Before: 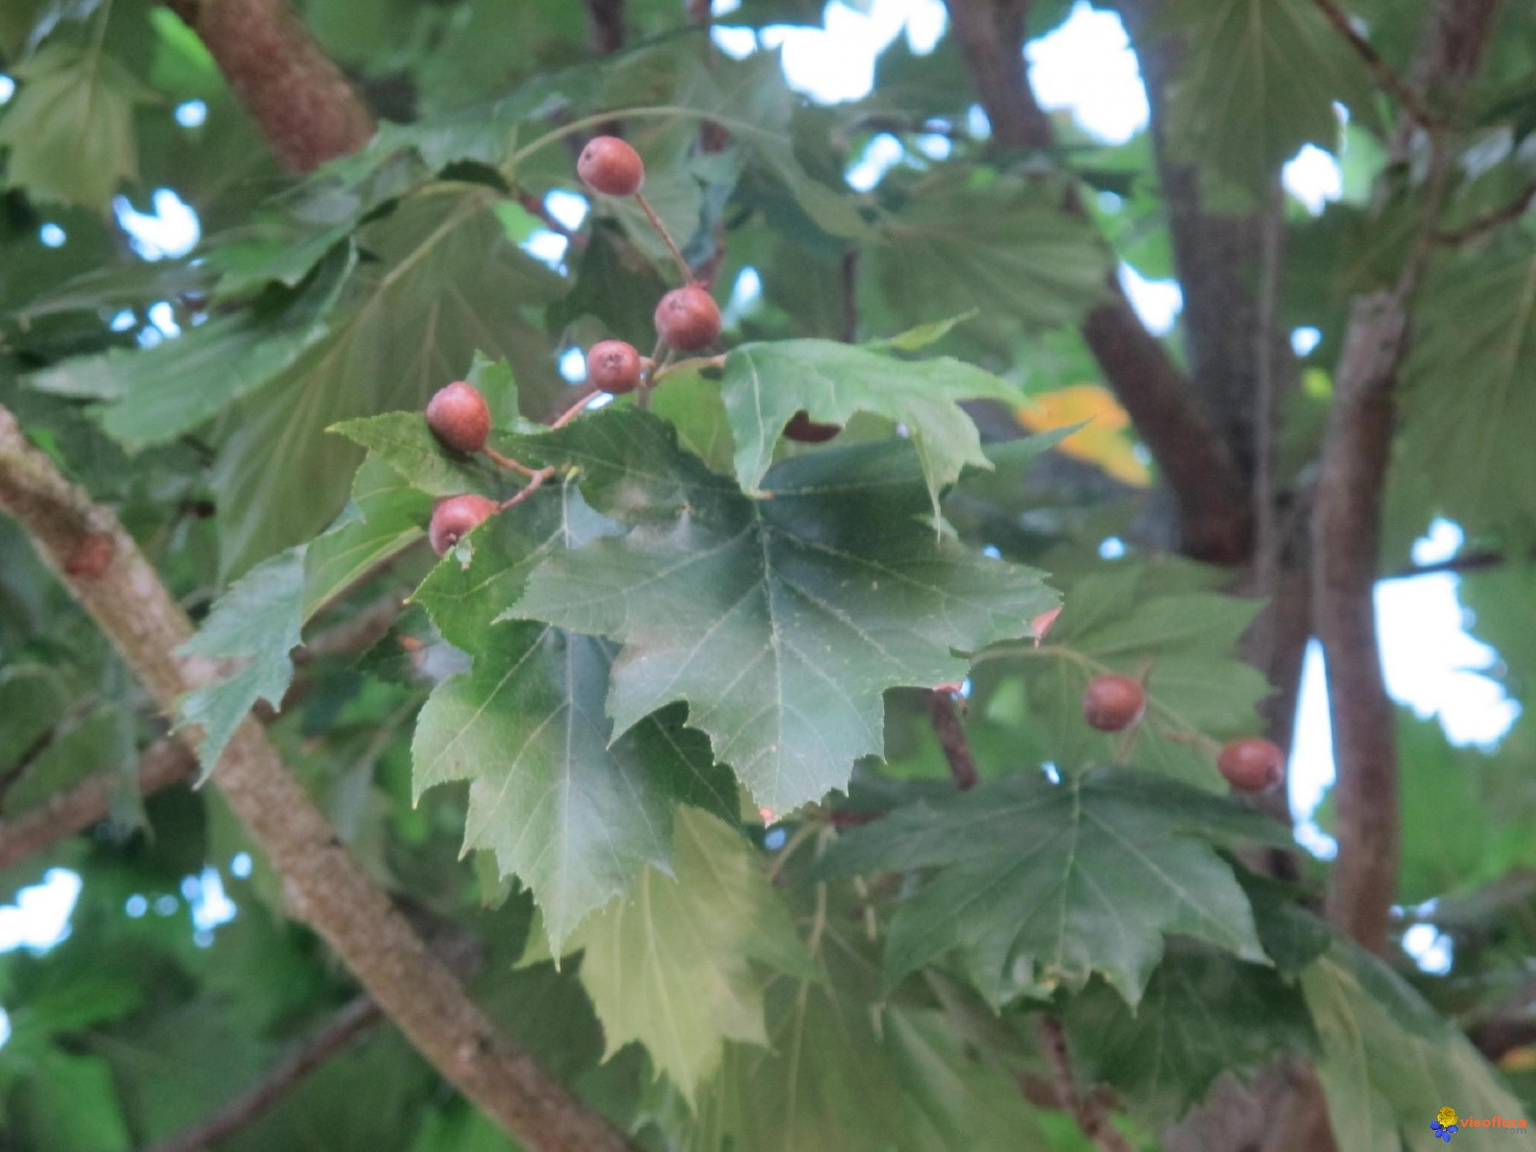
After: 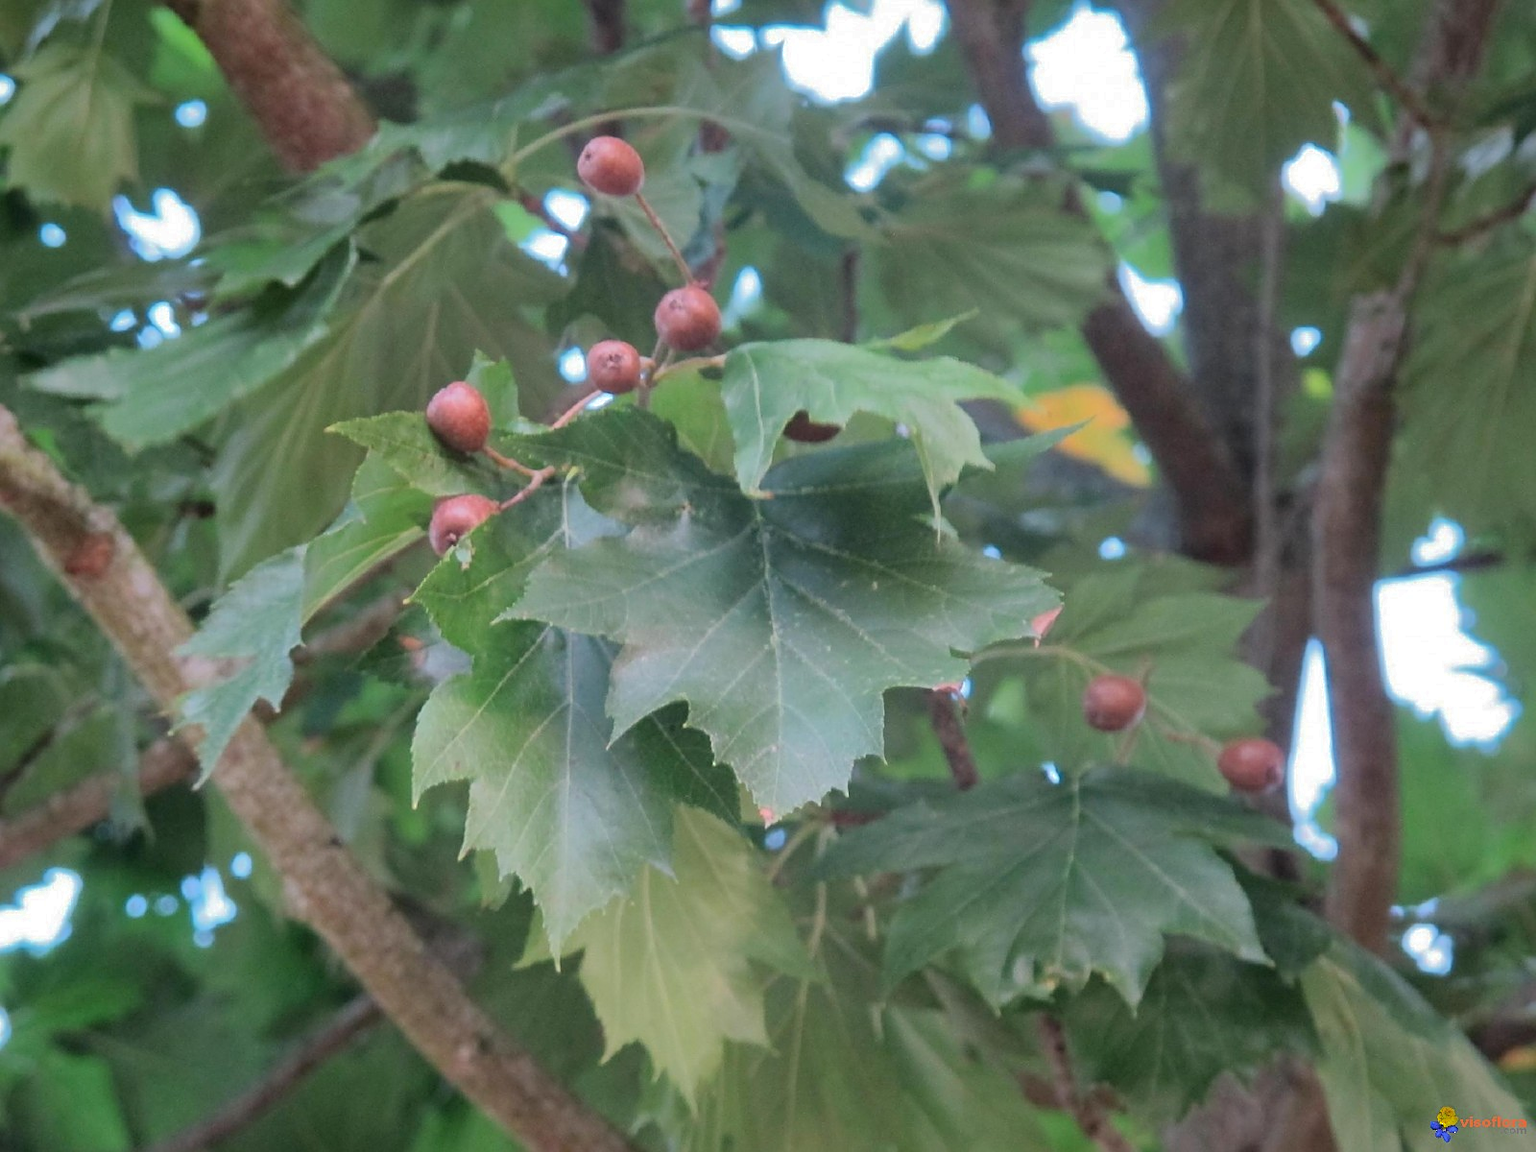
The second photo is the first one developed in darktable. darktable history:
shadows and highlights: shadows -19.31, highlights -73.48
sharpen: on, module defaults
